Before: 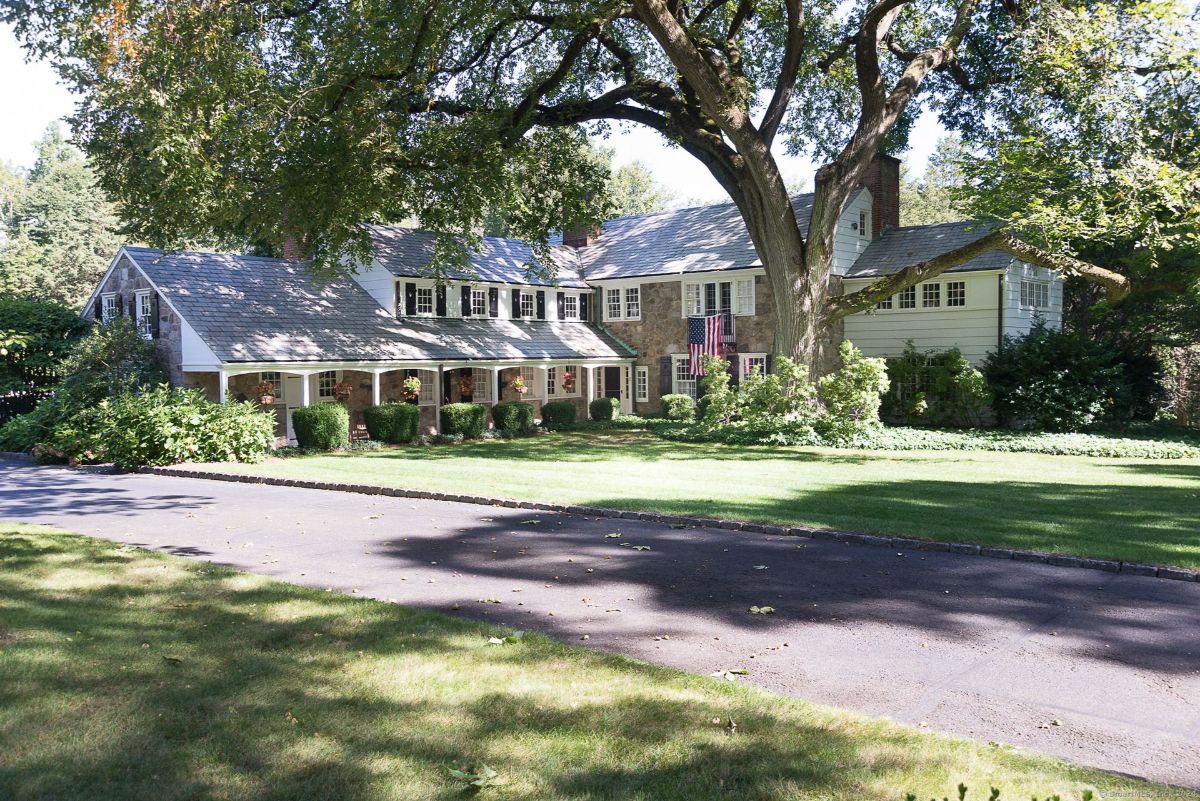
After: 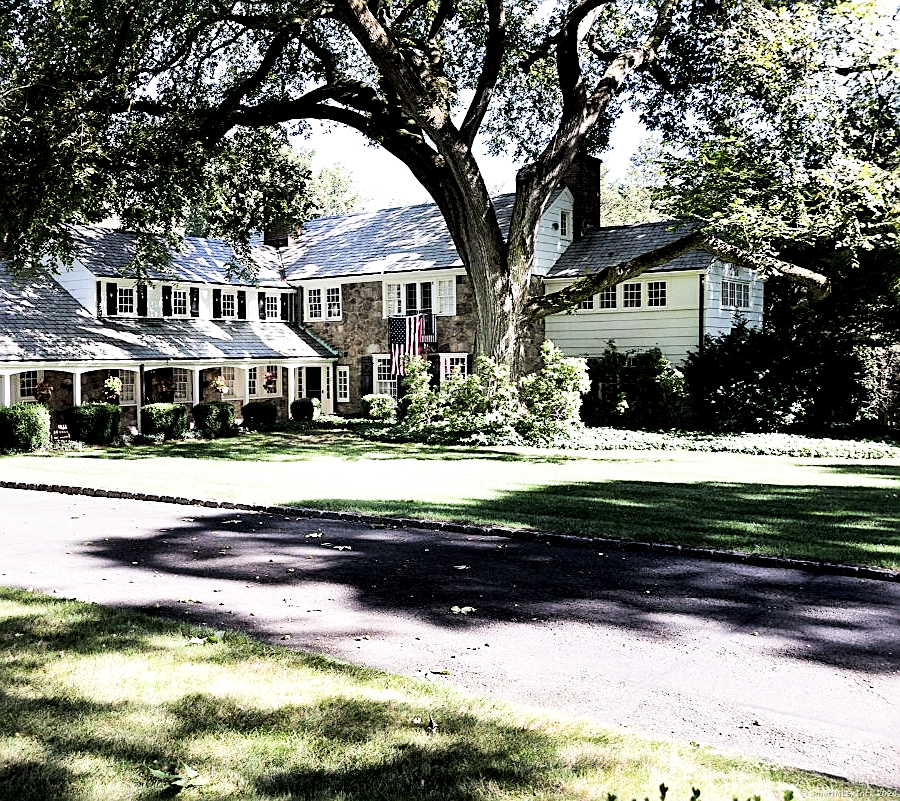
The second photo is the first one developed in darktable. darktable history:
filmic rgb: black relative exposure -5.03 EV, white relative exposure 3.52 EV, hardness 3.18, contrast 1.197, highlights saturation mix -49.31%
tone equalizer: -8 EV -1.09 EV, -7 EV -1.02 EV, -6 EV -0.841 EV, -5 EV -0.615 EV, -3 EV 0.575 EV, -2 EV 0.884 EV, -1 EV 1 EV, +0 EV 1.08 EV, edges refinement/feathering 500, mask exposure compensation -1.57 EV, preserve details no
local contrast: mode bilateral grid, contrast 30, coarseness 25, midtone range 0.2
crop and rotate: left 24.935%
sharpen: on, module defaults
